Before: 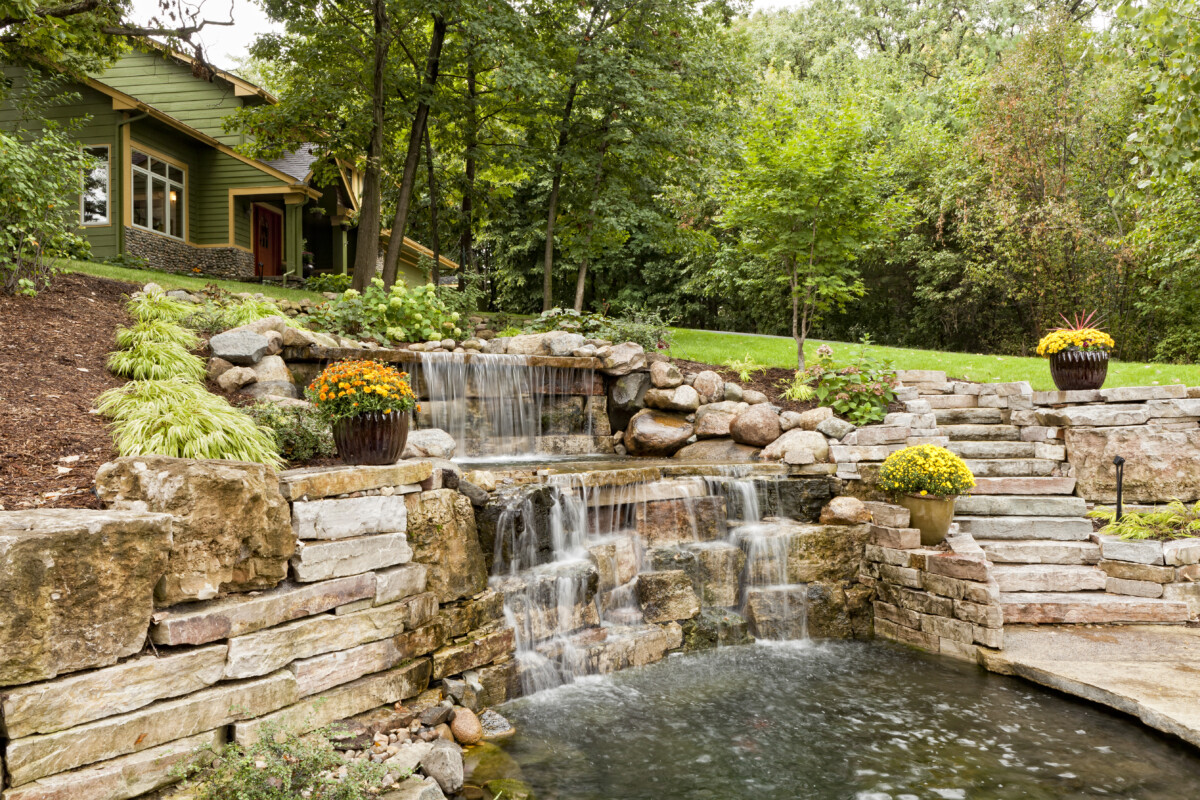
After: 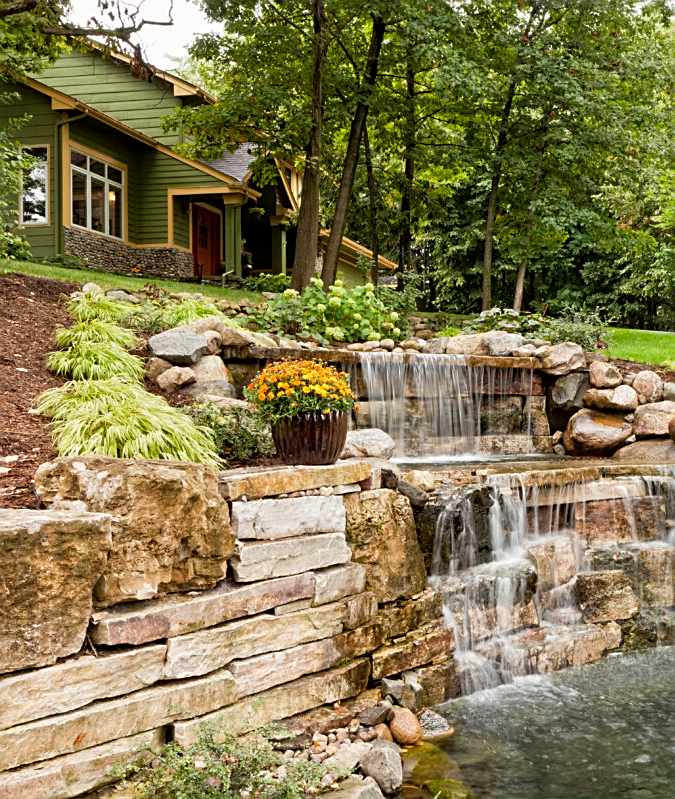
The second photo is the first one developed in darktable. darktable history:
crop: left 5.114%, right 38.589%
sharpen: on, module defaults
tone equalizer: on, module defaults
